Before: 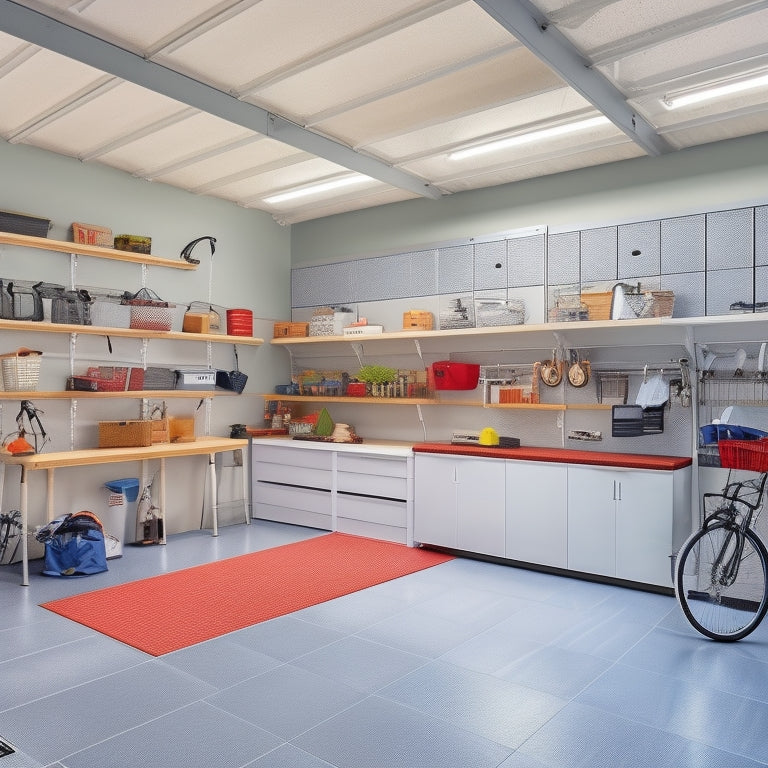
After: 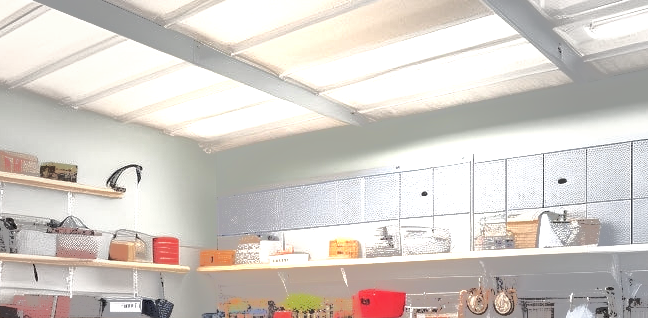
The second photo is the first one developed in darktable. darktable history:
crop and rotate: left 9.646%, top 9.392%, right 5.916%, bottom 49.182%
tone equalizer: -7 EV -0.613 EV, -6 EV 0.997 EV, -5 EV -0.477 EV, -4 EV 0.468 EV, -3 EV 0.439 EV, -2 EV 0.122 EV, -1 EV -0.129 EV, +0 EV -0.412 EV, edges refinement/feathering 500, mask exposure compensation -1.57 EV, preserve details no
vignetting: fall-off start 40.14%, fall-off radius 40.08%, brightness -0.168, unbound false
exposure: black level correction -0.001, exposure 0.907 EV, compensate exposure bias true, compensate highlight preservation false
